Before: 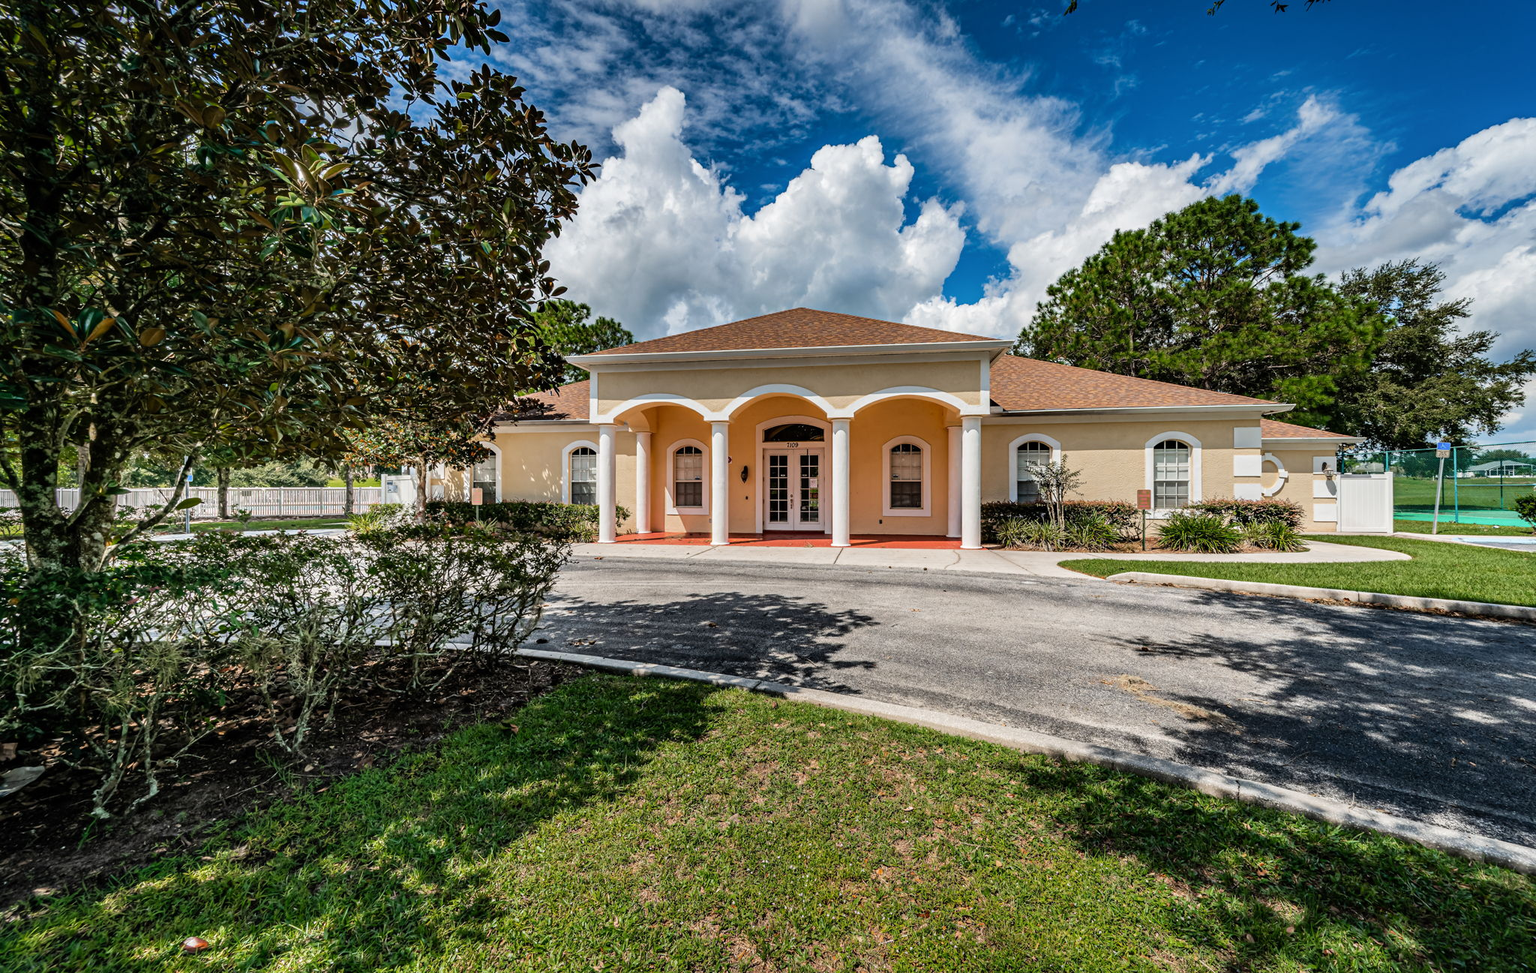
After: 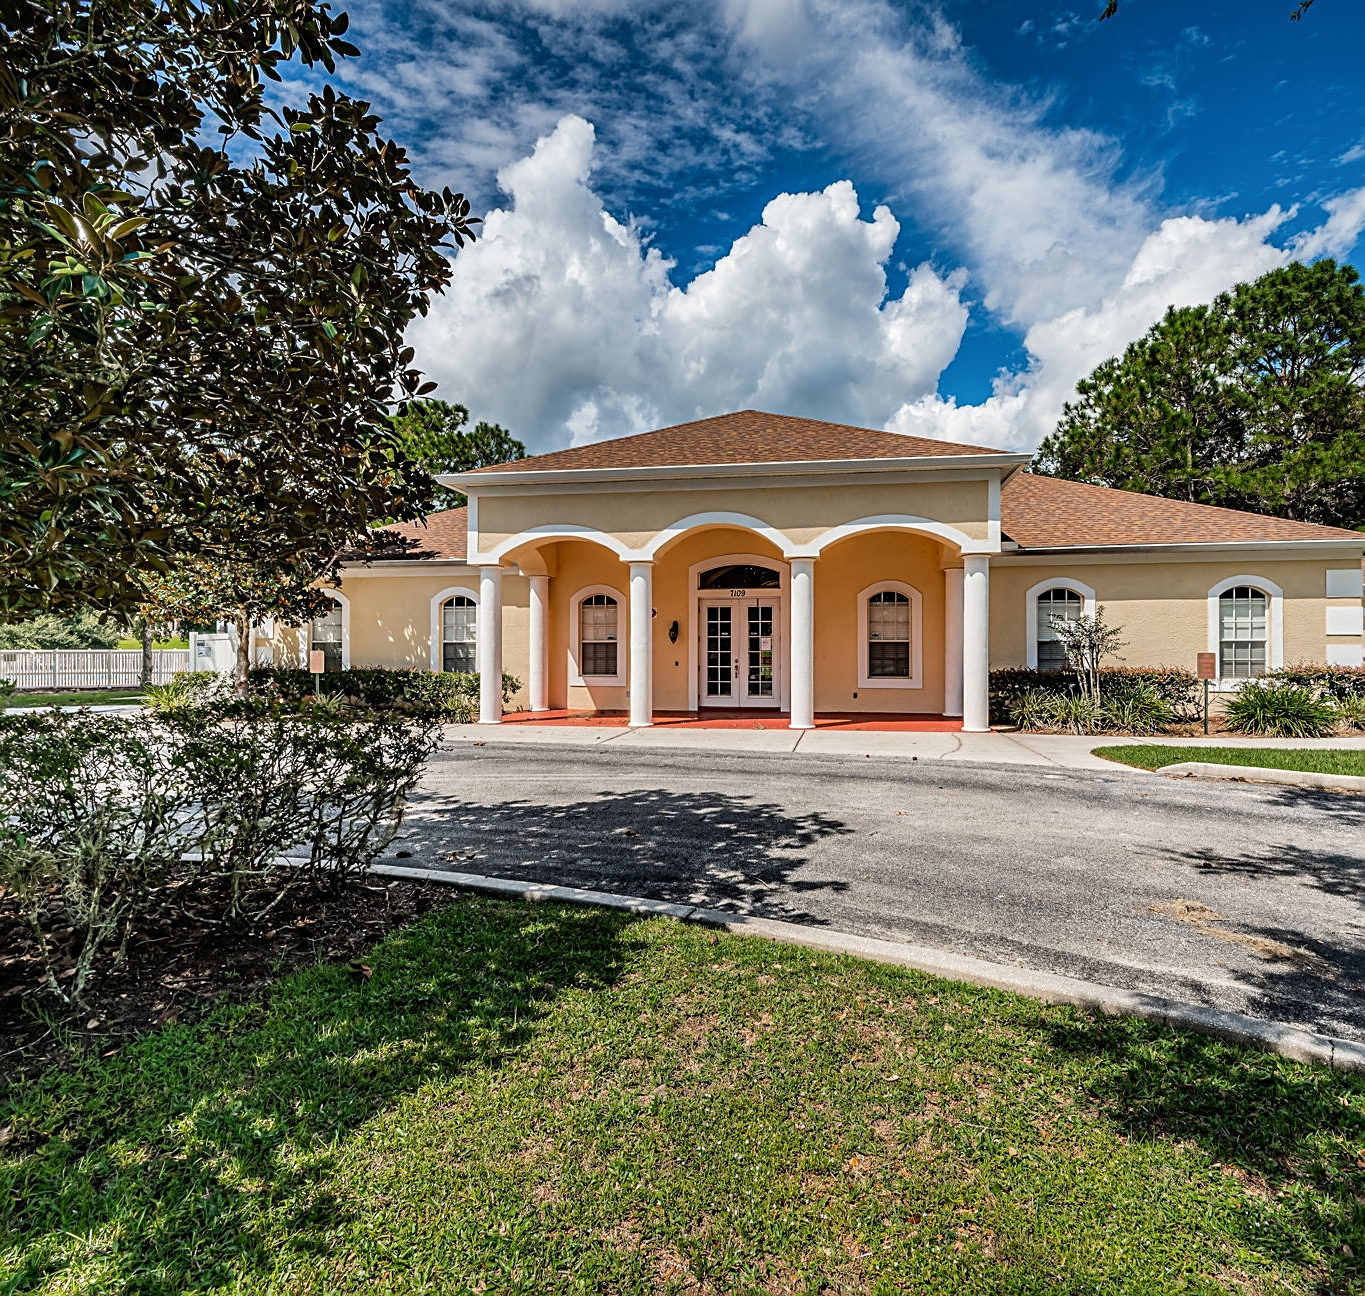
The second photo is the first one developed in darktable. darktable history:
crop and rotate: left 15.583%, right 17.738%
sharpen: amount 0.481
